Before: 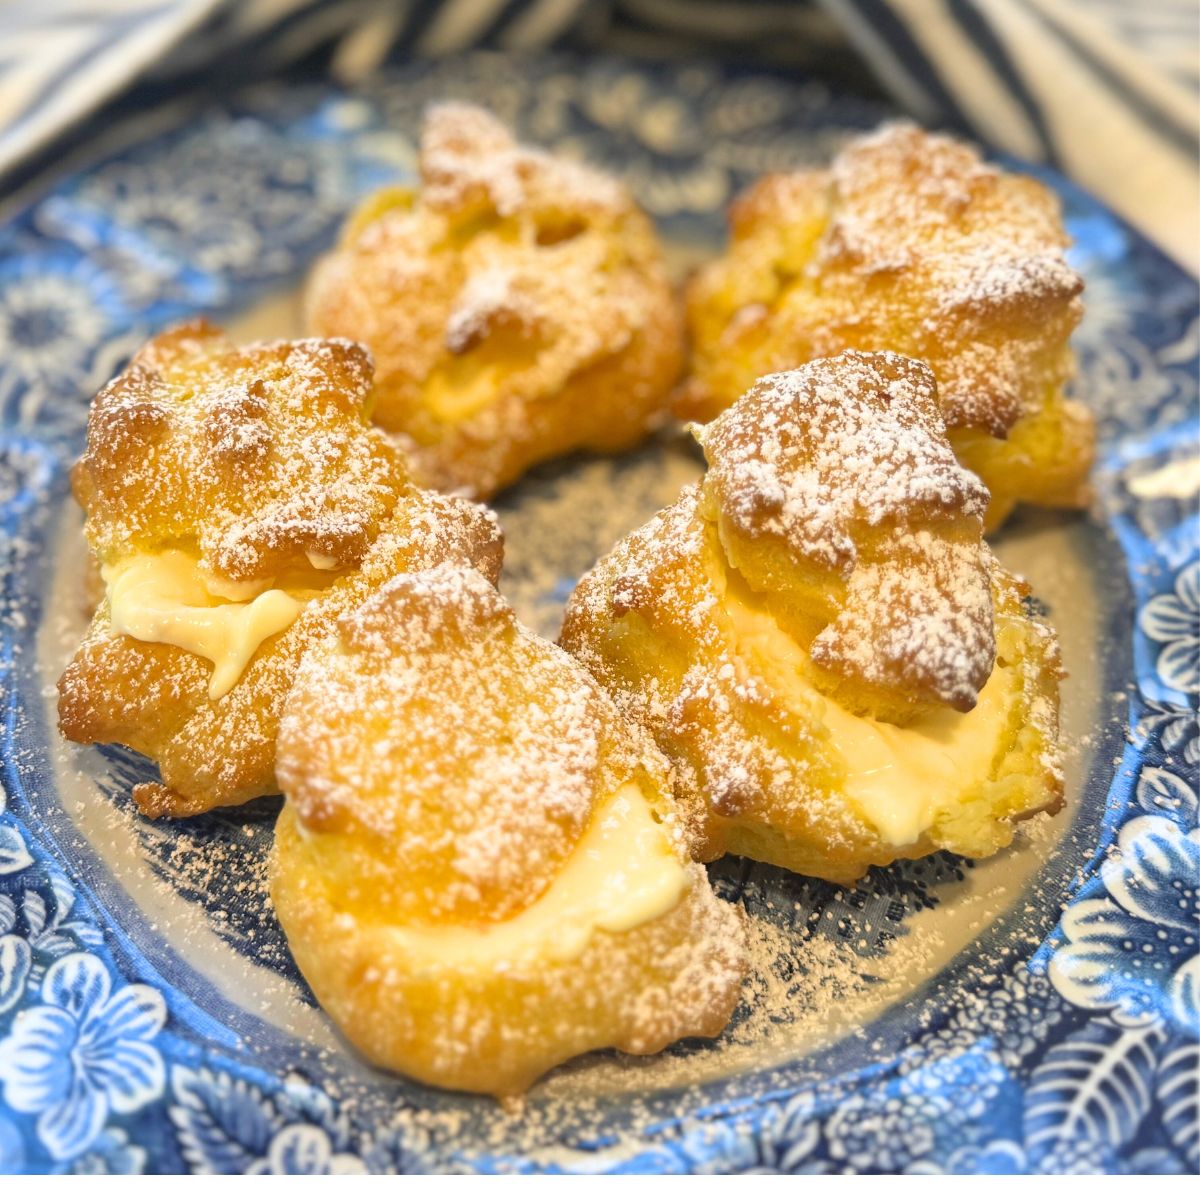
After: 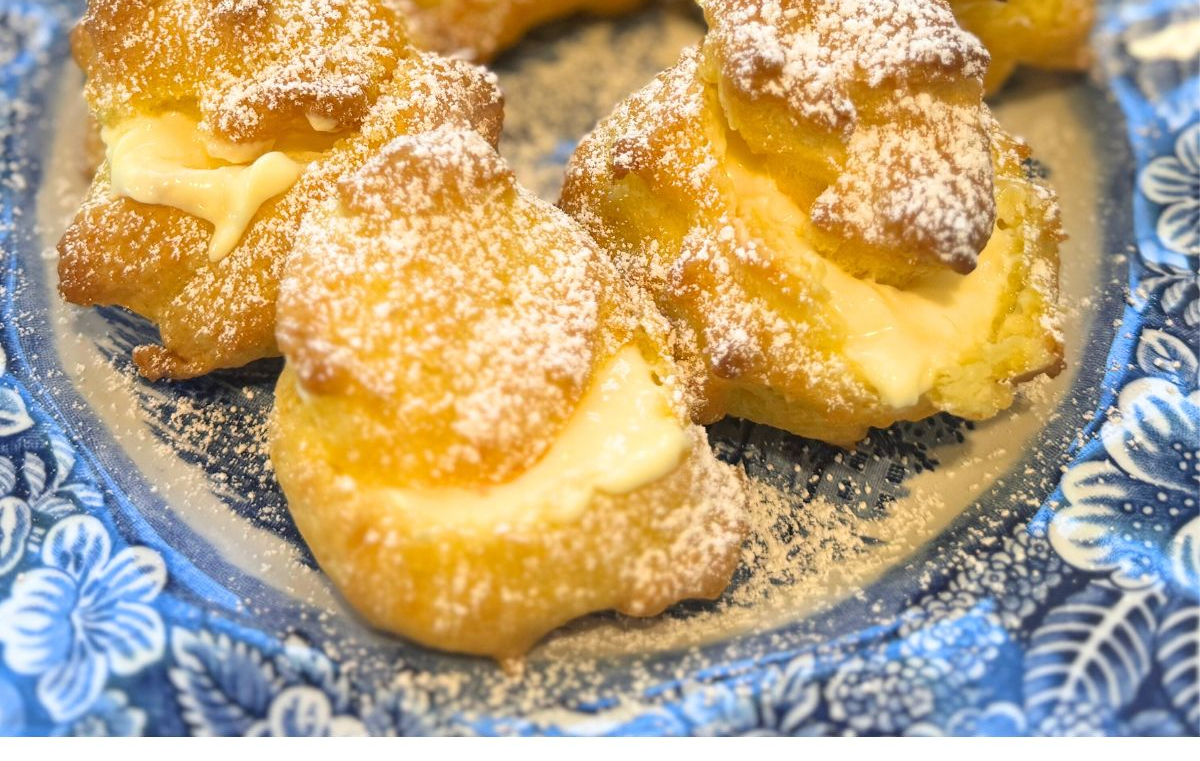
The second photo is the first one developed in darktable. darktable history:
crop and rotate: top 36.559%
